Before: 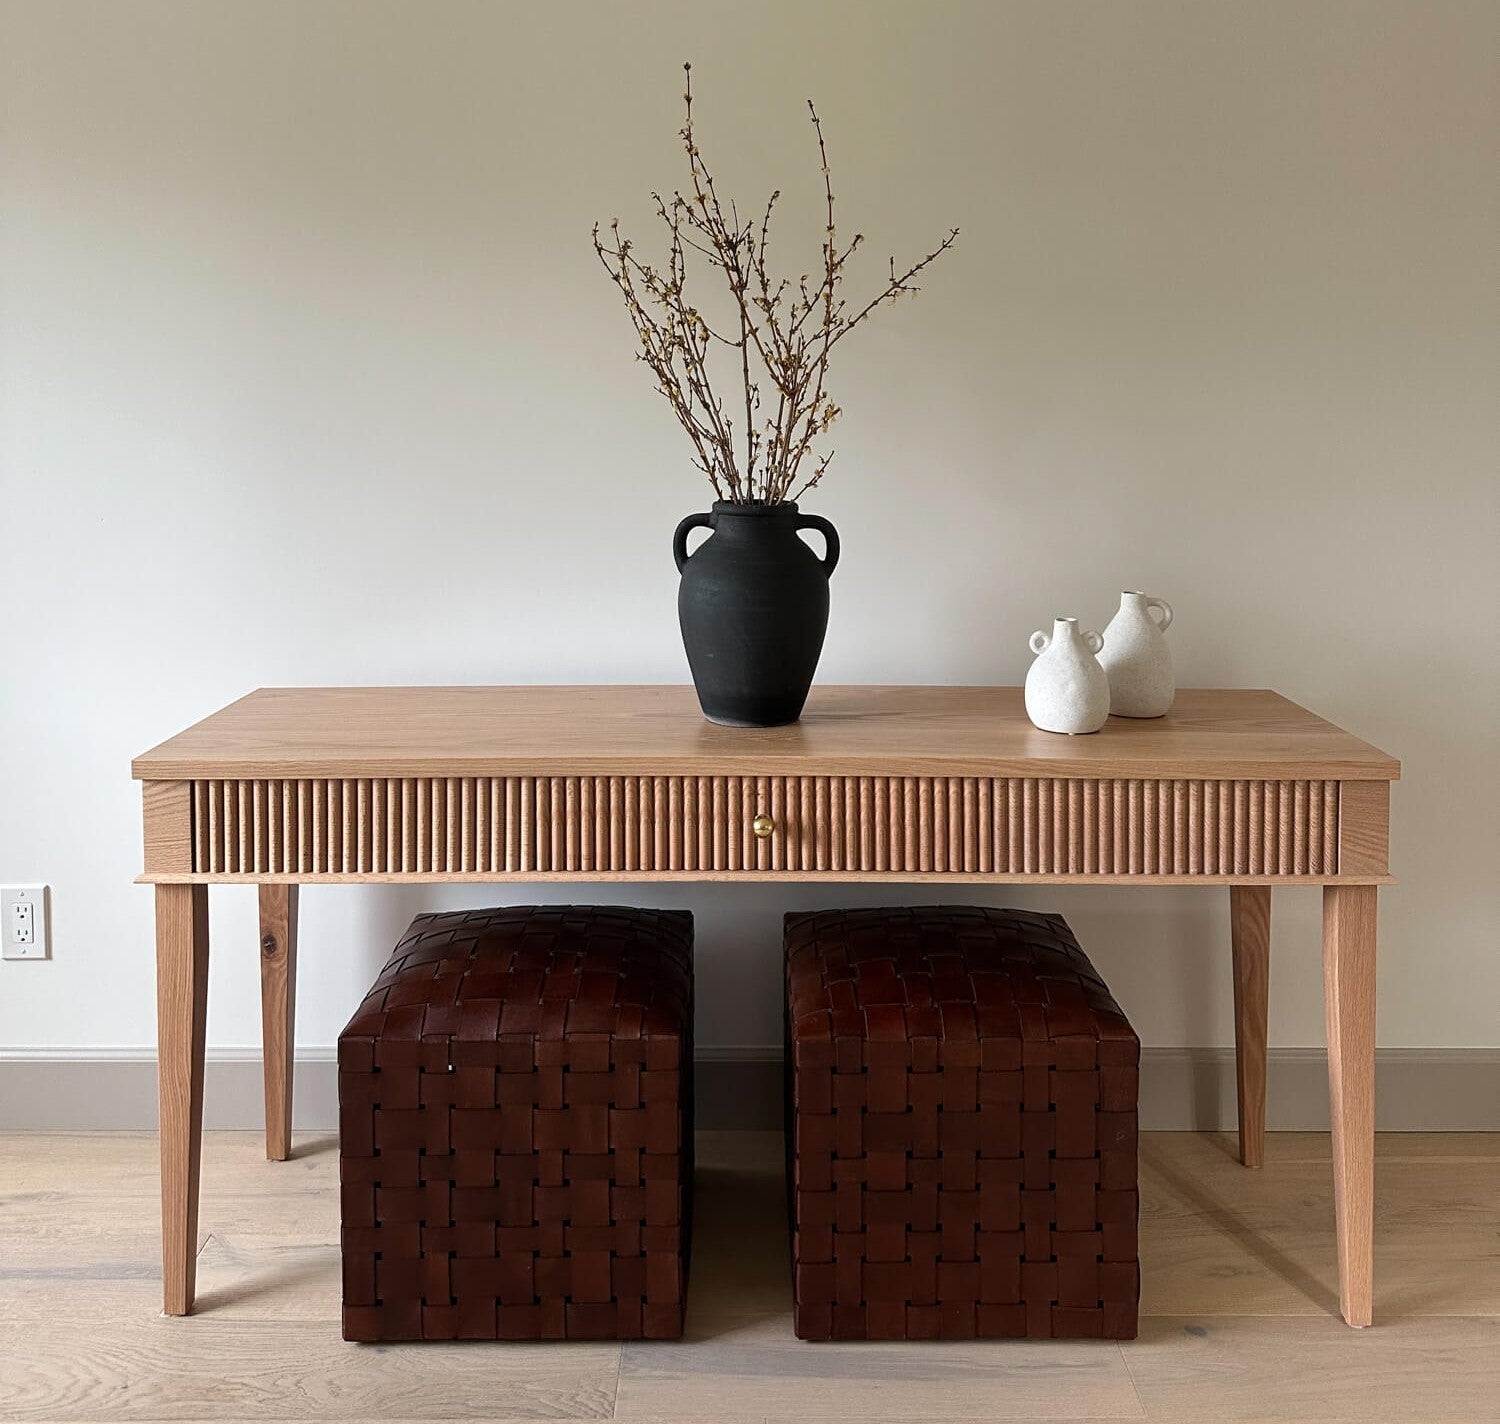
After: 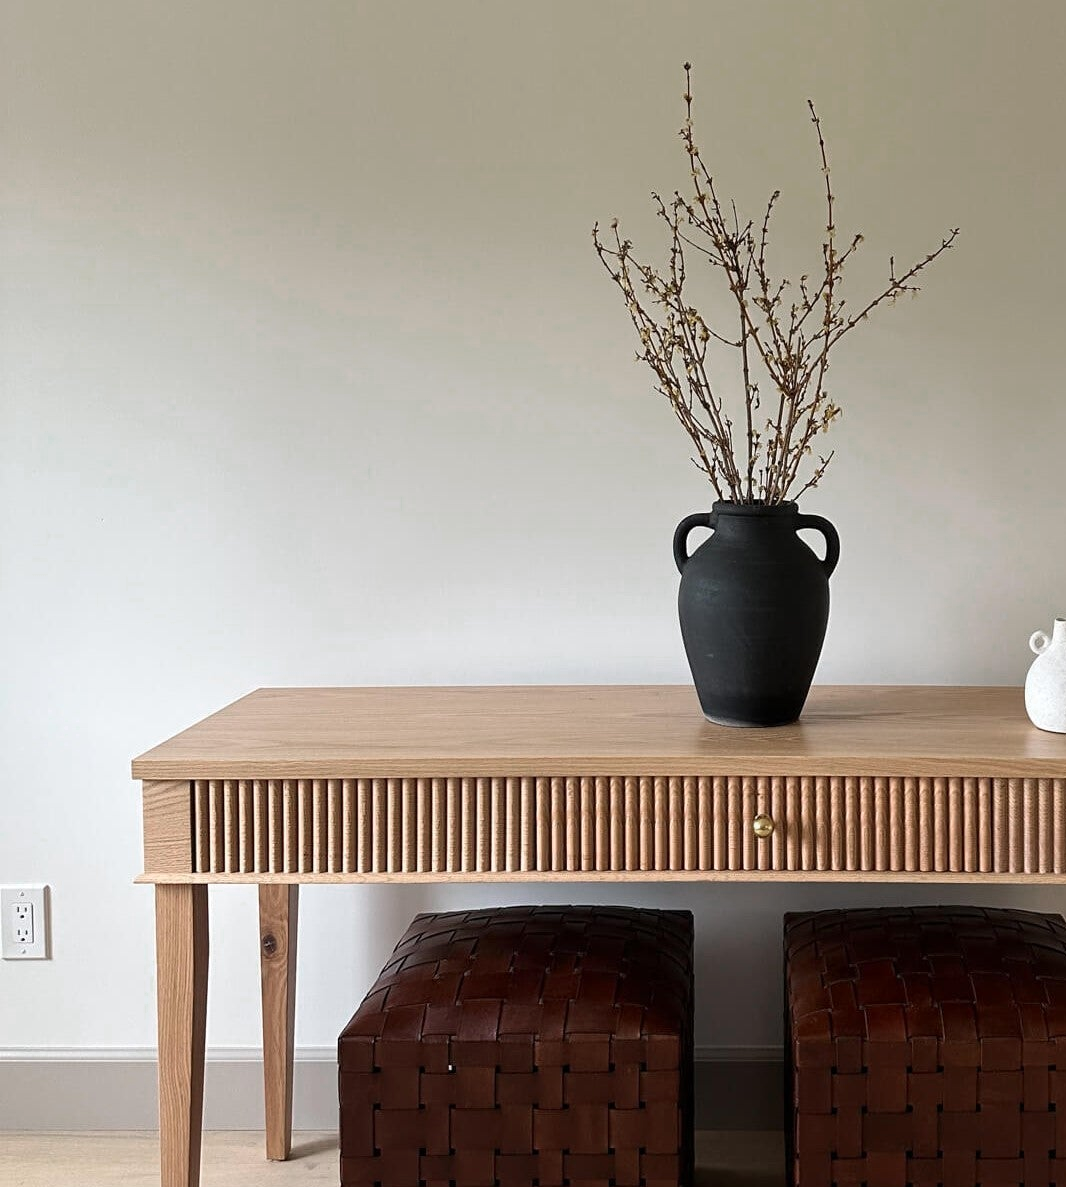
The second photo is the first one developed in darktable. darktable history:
color zones: curves: ch0 [(0, 0.558) (0.143, 0.548) (0.286, 0.447) (0.429, 0.259) (0.571, 0.5) (0.714, 0.5) (0.857, 0.593) (1, 0.558)]; ch1 [(0, 0.543) (0.01, 0.544) (0.12, 0.492) (0.248, 0.458) (0.5, 0.534) (0.748, 0.5) (0.99, 0.469) (1, 0.543)]; ch2 [(0, 0.507) (0.143, 0.522) (0.286, 0.505) (0.429, 0.5) (0.571, 0.5) (0.714, 0.5) (0.857, 0.5) (1, 0.507)]
crop: right 28.885%, bottom 16.626%
